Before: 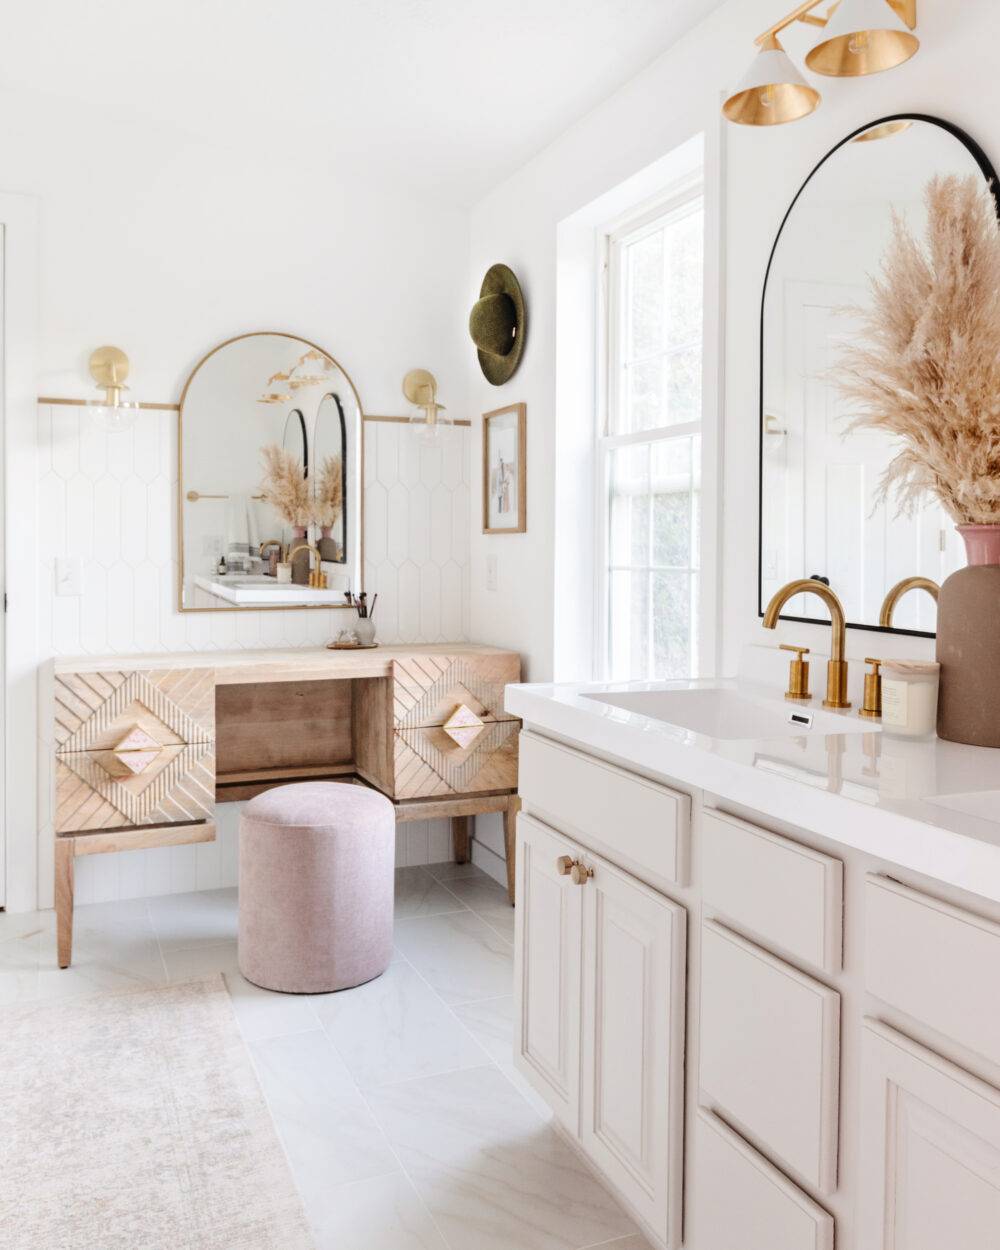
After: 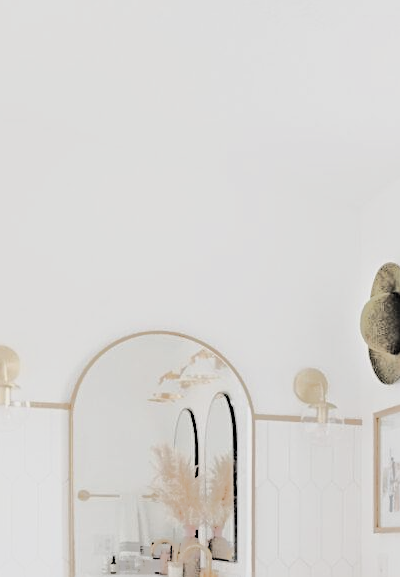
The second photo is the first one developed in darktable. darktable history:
exposure: black level correction 0, exposure 0.498 EV, compensate highlight preservation false
crop and rotate: left 10.934%, top 0.094%, right 48.998%, bottom 53.745%
contrast brightness saturation: brightness 0.182, saturation -0.511
haze removal: compatibility mode true
filmic rgb: middle gray luminance 4.07%, black relative exposure -13.11 EV, white relative exposure 5.02 EV, target black luminance 0%, hardness 5.15, latitude 59.53%, contrast 0.762, highlights saturation mix 5.96%, shadows ↔ highlights balance 25.68%, color science v6 (2022)
sharpen: on, module defaults
tone equalizer: -8 EV -0.53 EV, -7 EV -0.312 EV, -6 EV -0.114 EV, -5 EV 0.381 EV, -4 EV 0.989 EV, -3 EV 0.785 EV, -2 EV -0.01 EV, -1 EV 0.126 EV, +0 EV -0.015 EV, edges refinement/feathering 500, mask exposure compensation -1.57 EV, preserve details no
